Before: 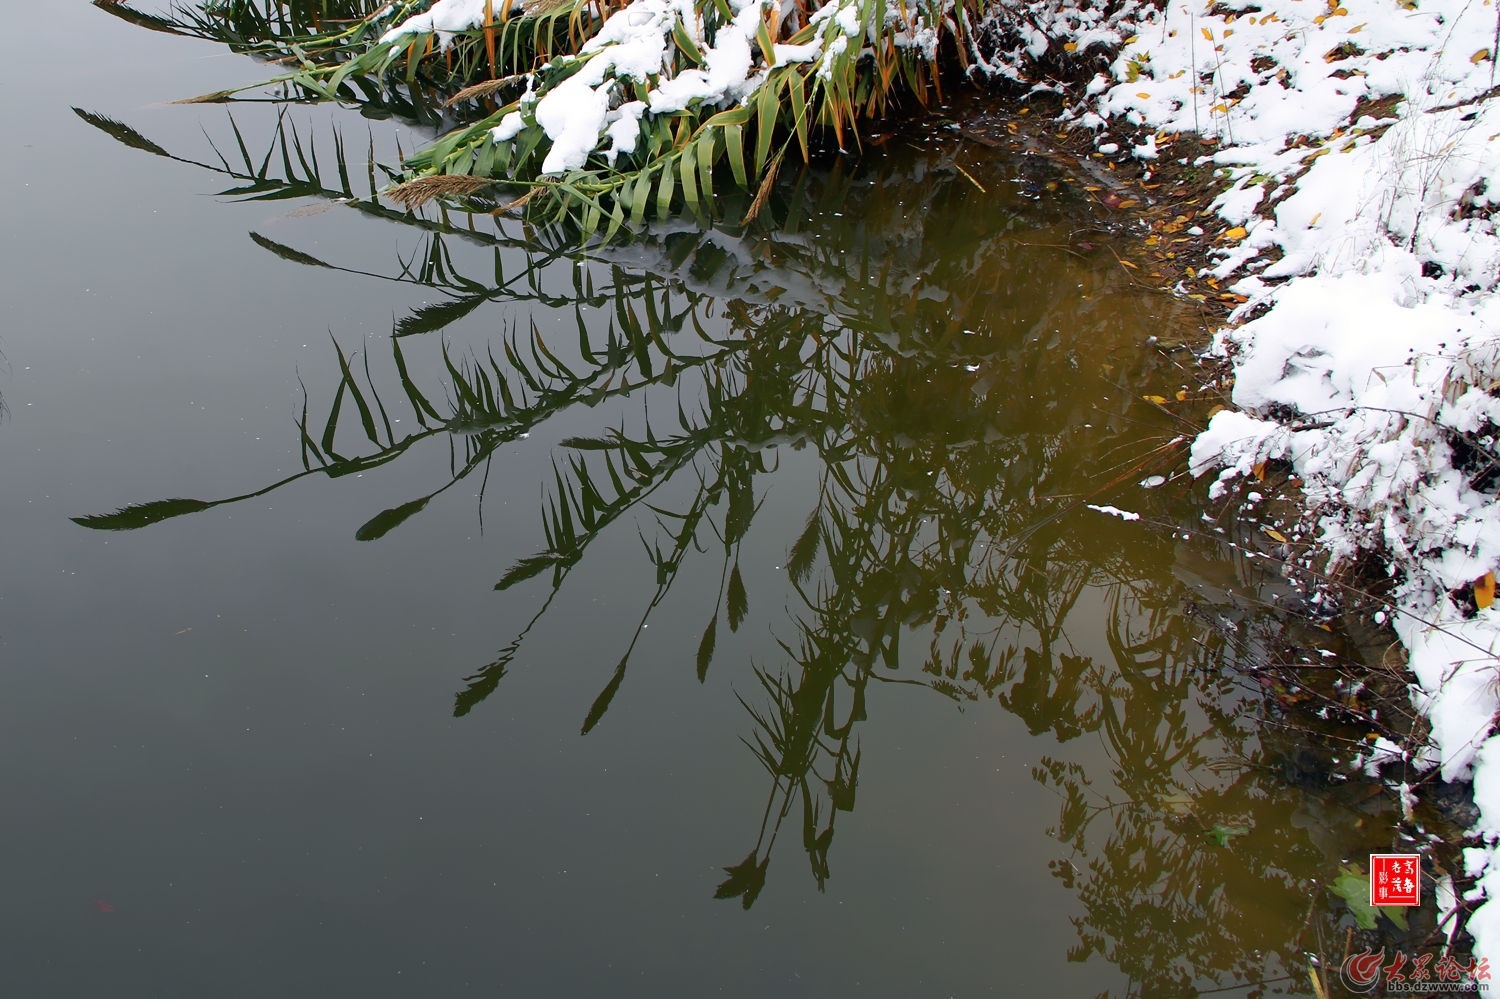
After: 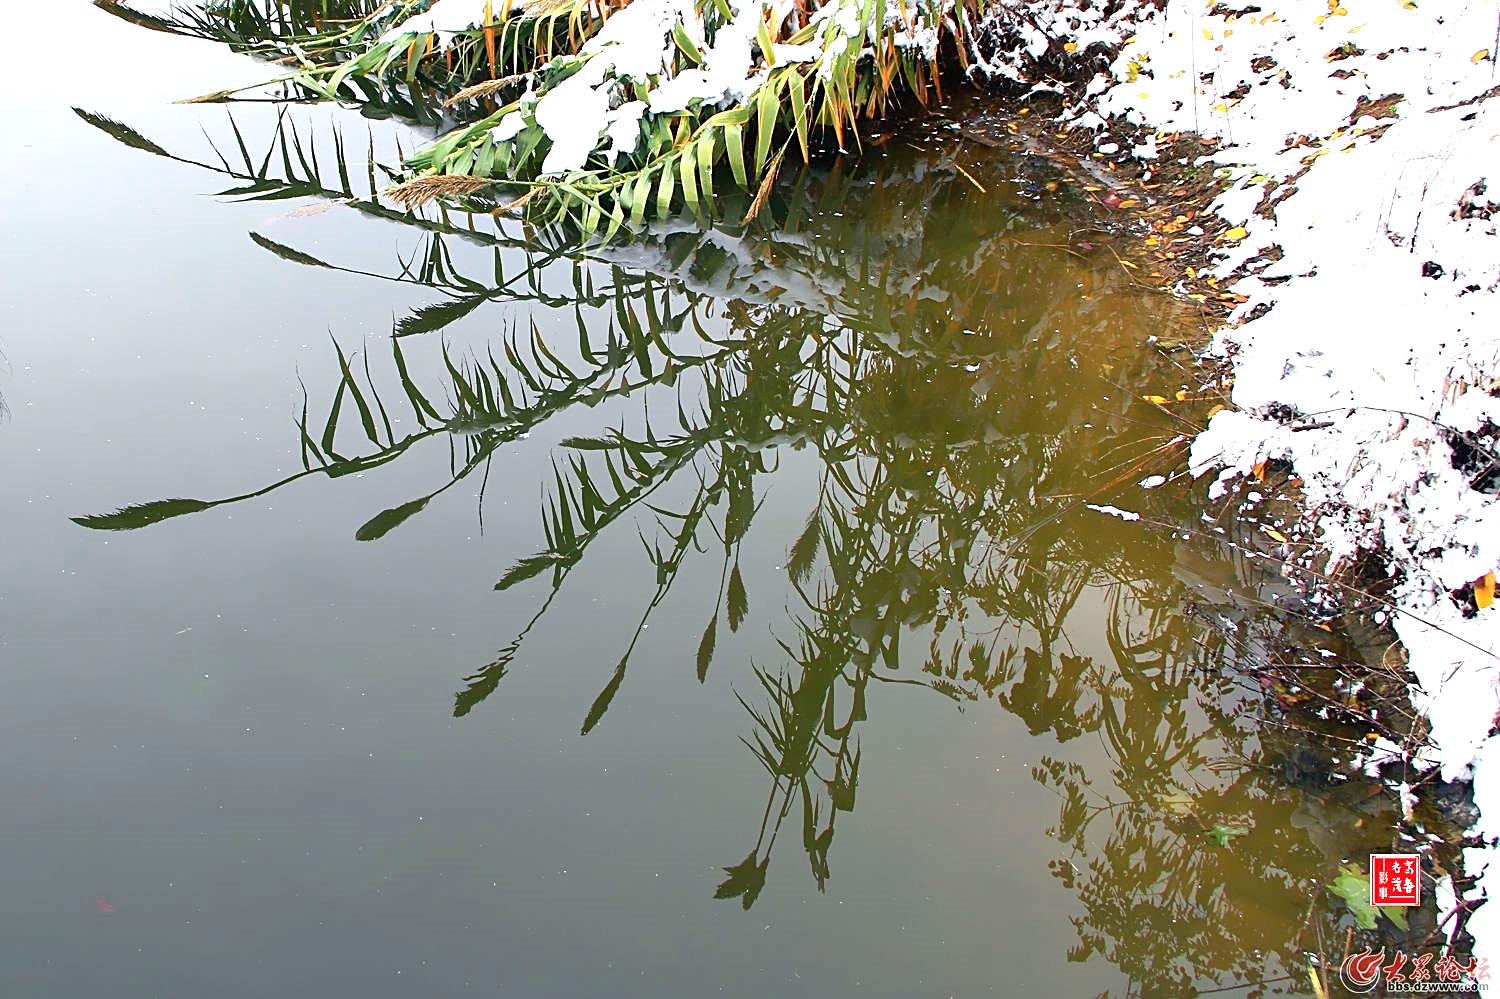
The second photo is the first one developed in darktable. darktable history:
exposure: black level correction 0, exposure 1.35 EV, compensate exposure bias true, compensate highlight preservation false
sharpen: on, module defaults
